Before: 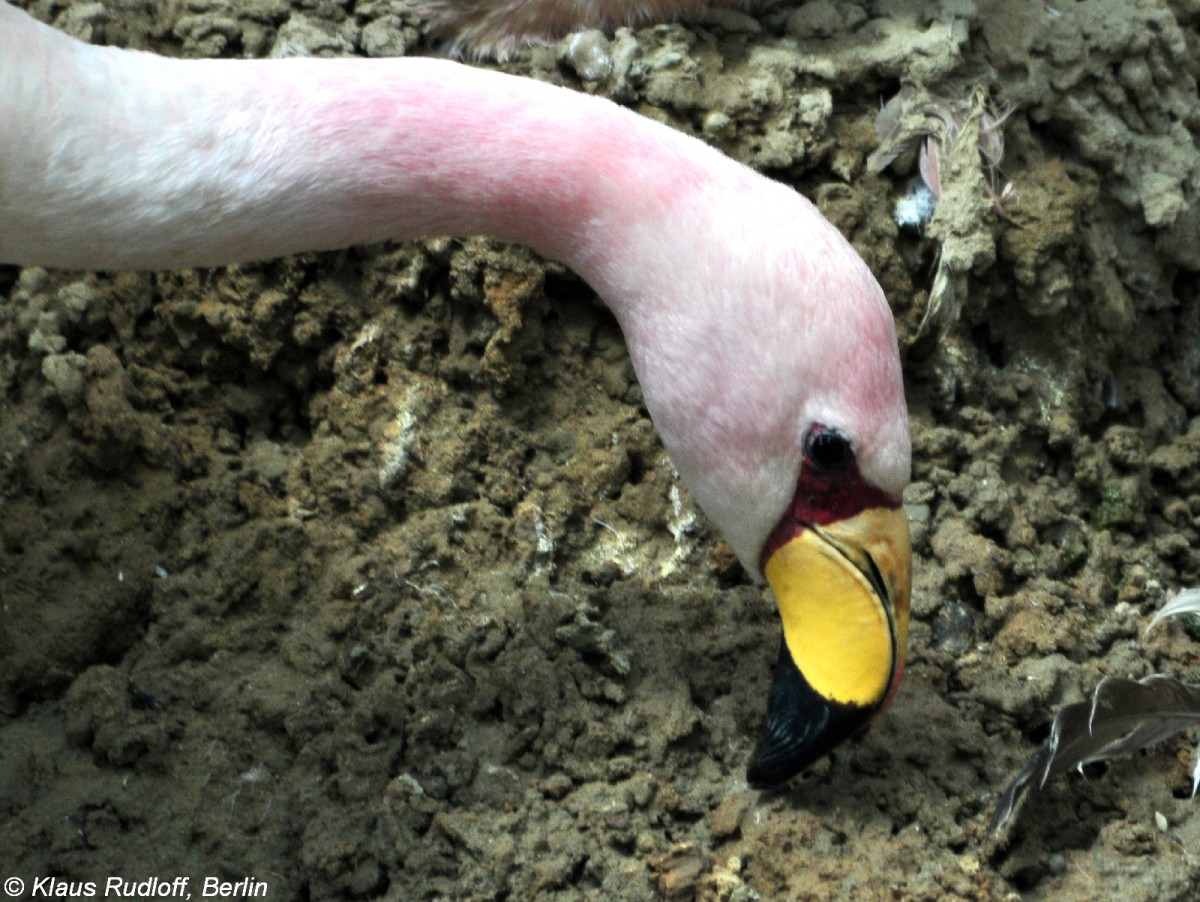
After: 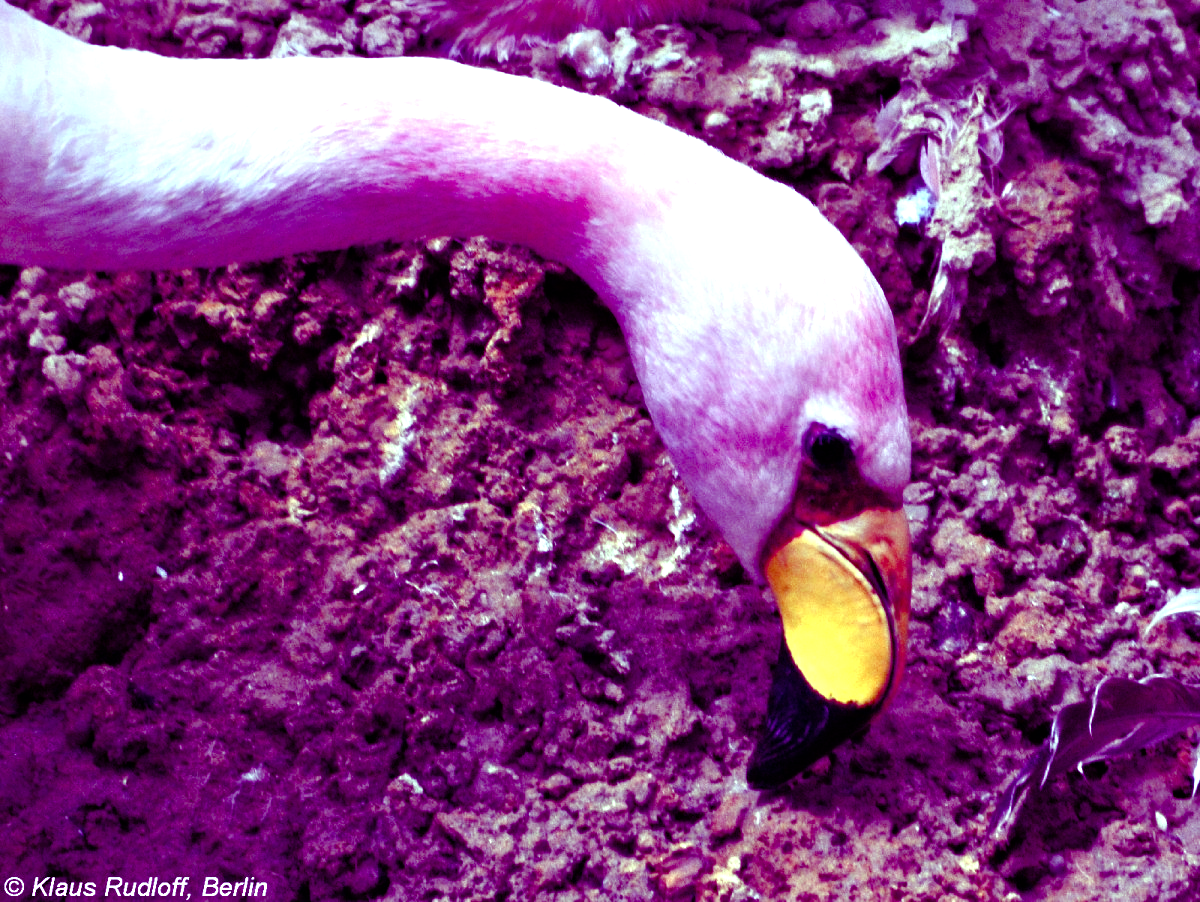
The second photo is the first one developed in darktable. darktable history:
color correction: saturation 0.99
color balance: mode lift, gamma, gain (sRGB), lift [1, 1, 0.101, 1]
white balance: red 0.924, blue 1.095
exposure: black level correction 0, exposure 0.6 EV, compensate exposure bias true, compensate highlight preservation false
tone equalizer: -7 EV 0.15 EV, -6 EV 0.6 EV, -5 EV 1.15 EV, -4 EV 1.33 EV, -3 EV 1.15 EV, -2 EV 0.6 EV, -1 EV 0.15 EV, mask exposure compensation -0.5 EV
color balance rgb: perceptual saturation grading › global saturation 20%, perceptual saturation grading › highlights -25%, perceptual saturation grading › shadows 25%
